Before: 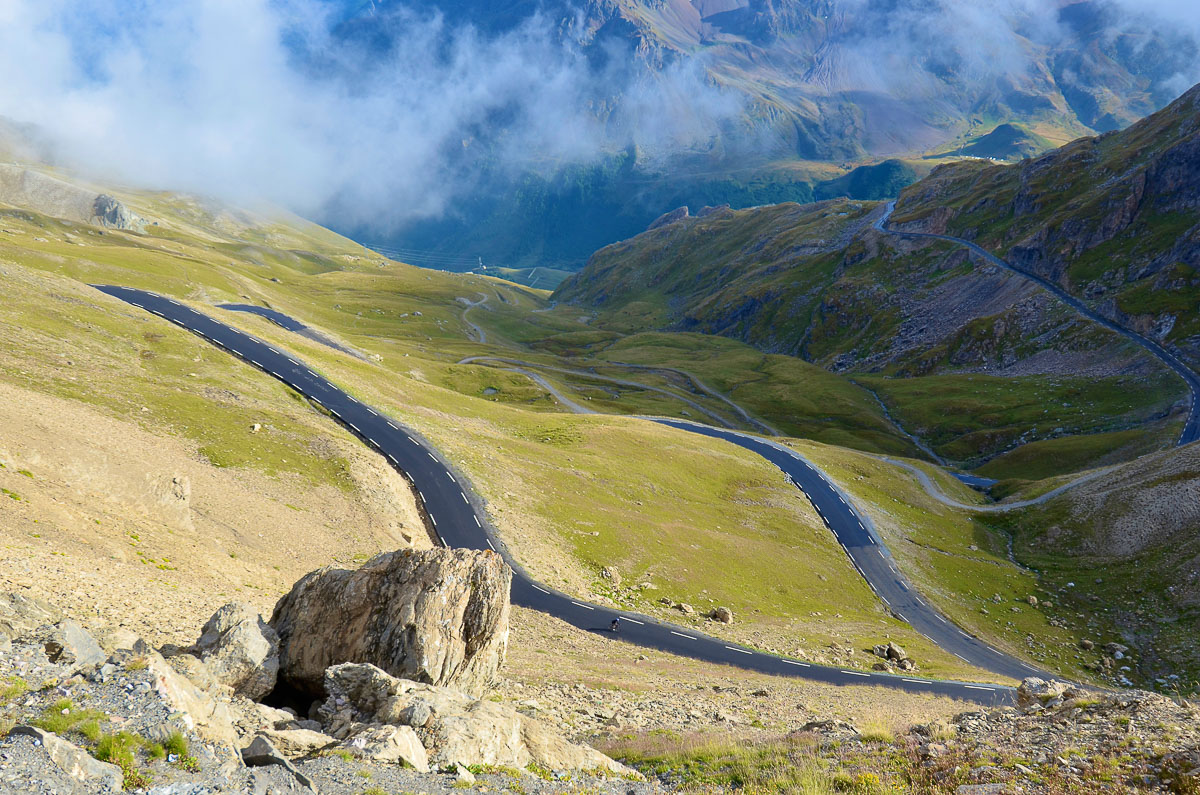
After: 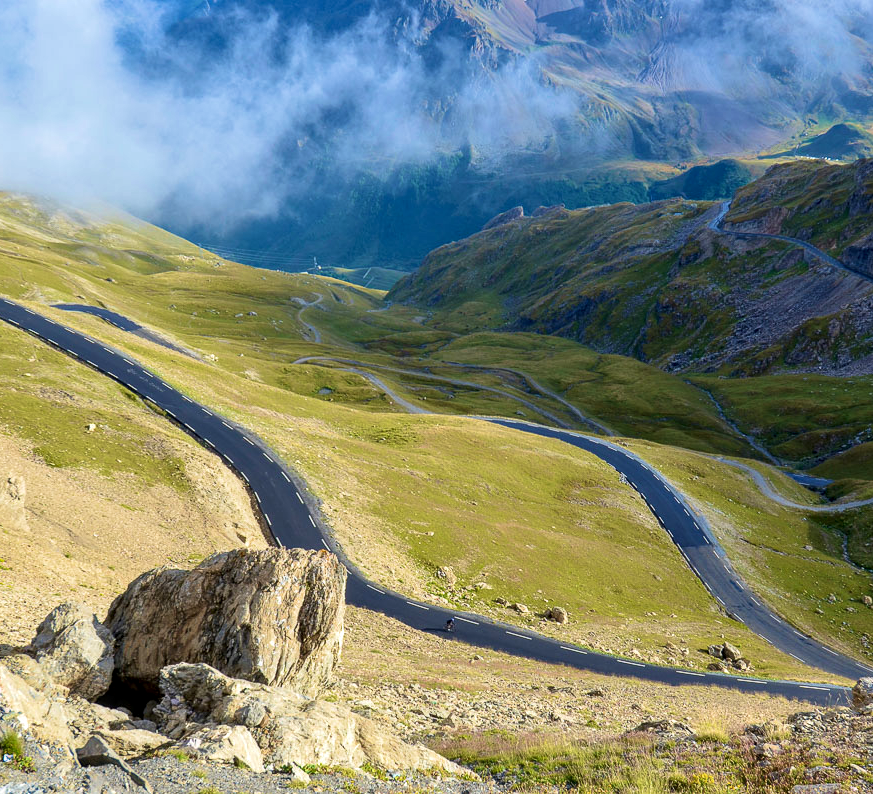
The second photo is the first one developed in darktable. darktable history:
crop: left 13.789%, top 0%, right 13.421%
local contrast: detail 130%
velvia: on, module defaults
